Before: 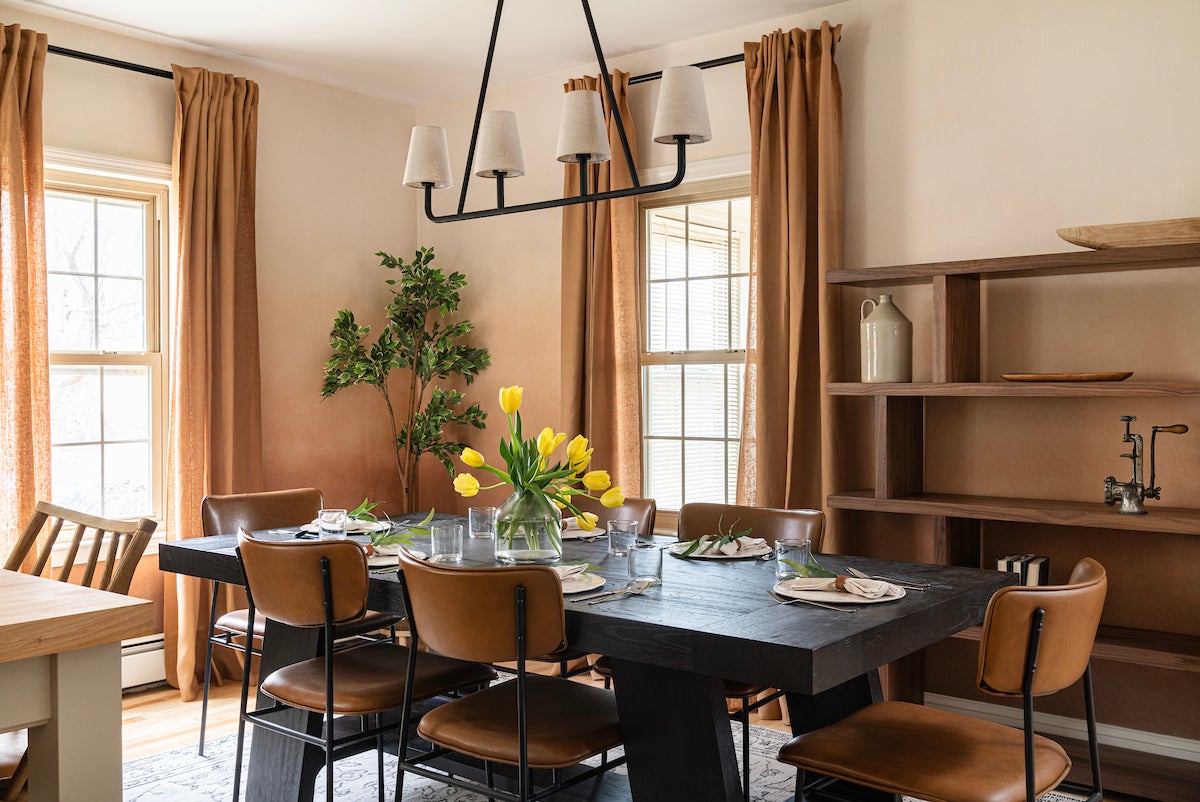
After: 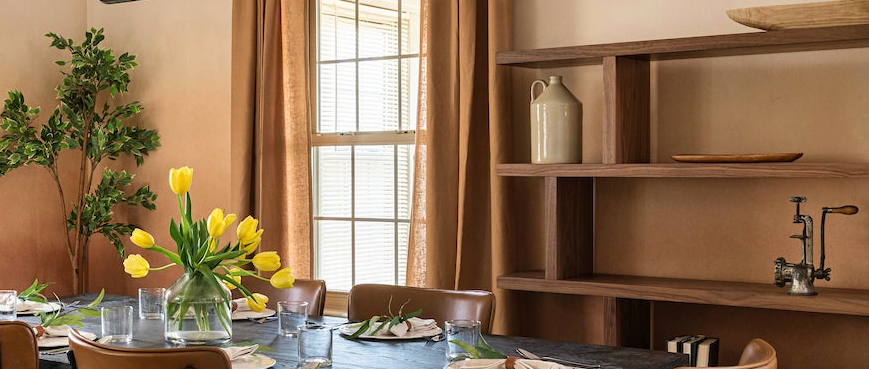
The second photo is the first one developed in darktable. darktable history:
velvia: on, module defaults
shadows and highlights: radius 126.28, shadows 30.41, highlights -30.53, low approximation 0.01, soften with gaussian
crop and rotate: left 27.501%, top 27.34%, bottom 26.637%
